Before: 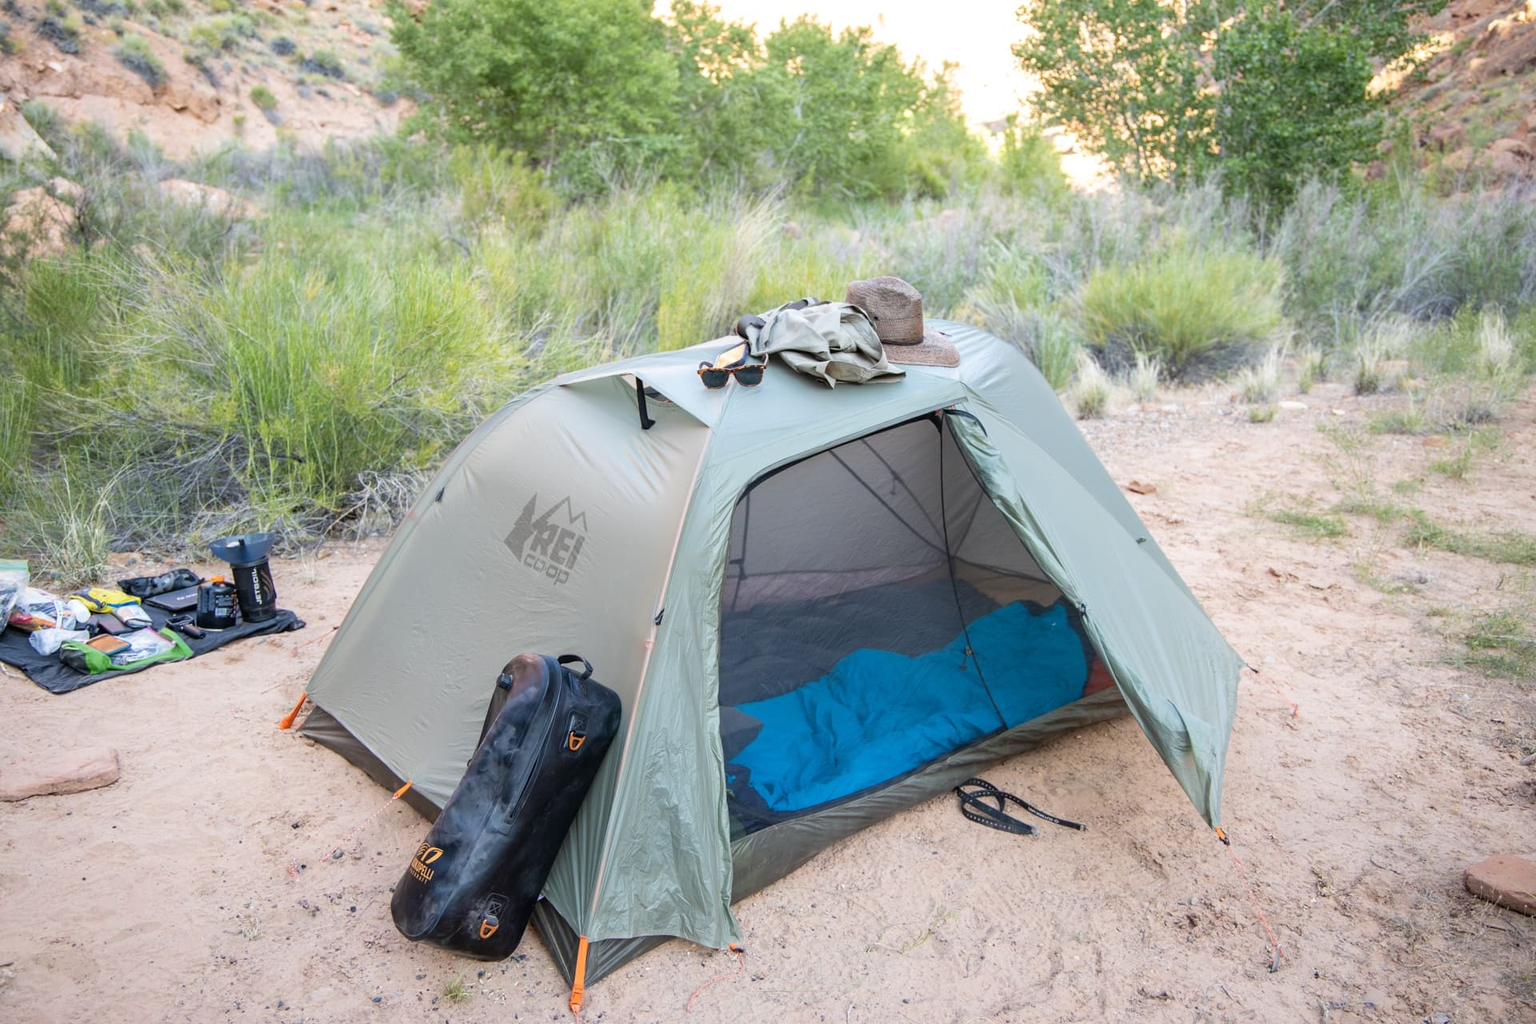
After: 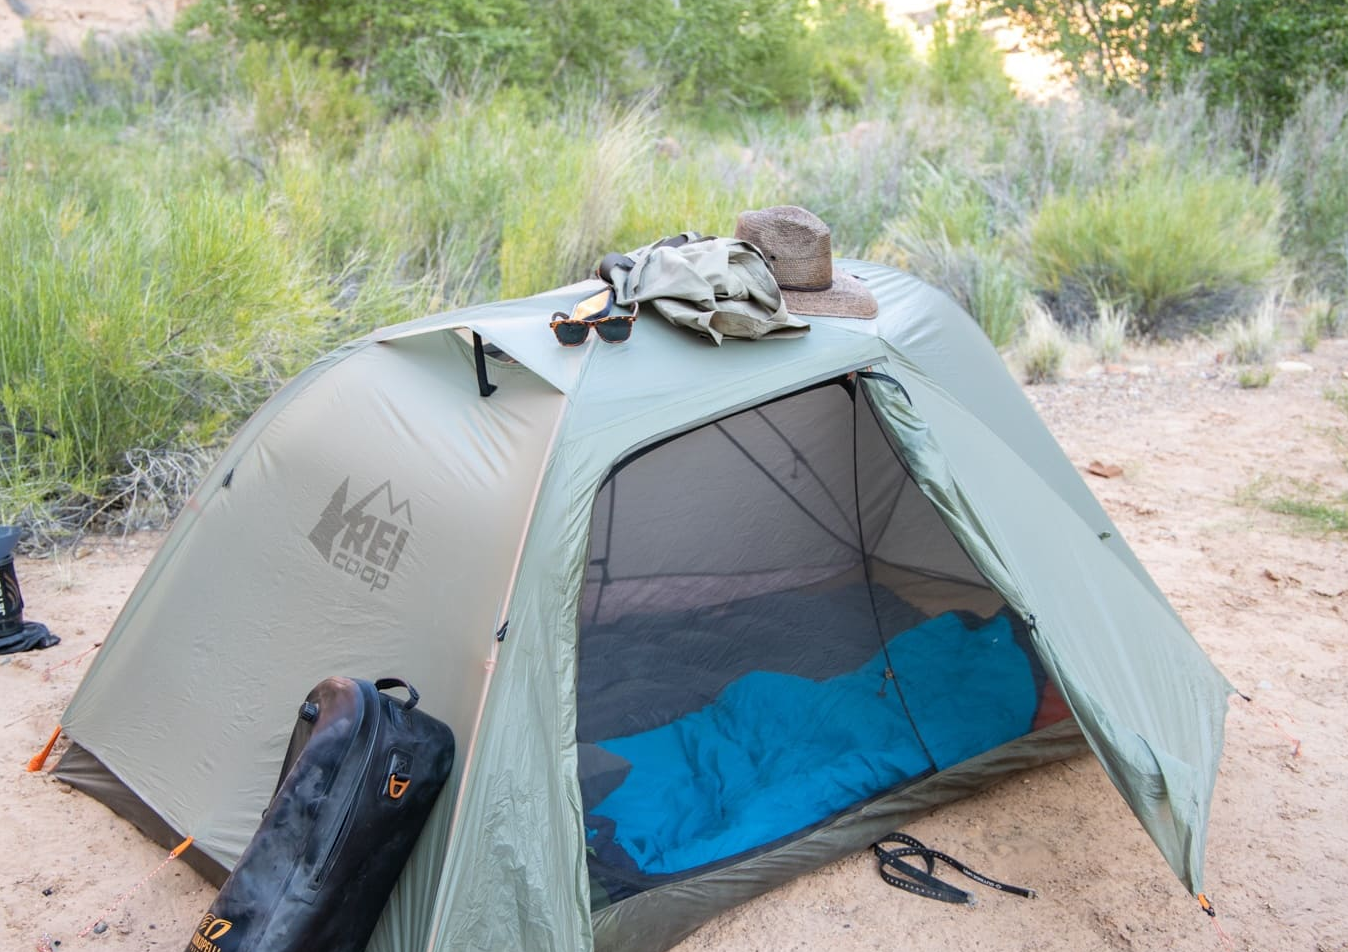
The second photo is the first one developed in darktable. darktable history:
crop and rotate: left 16.794%, top 10.971%, right 12.957%, bottom 14.606%
